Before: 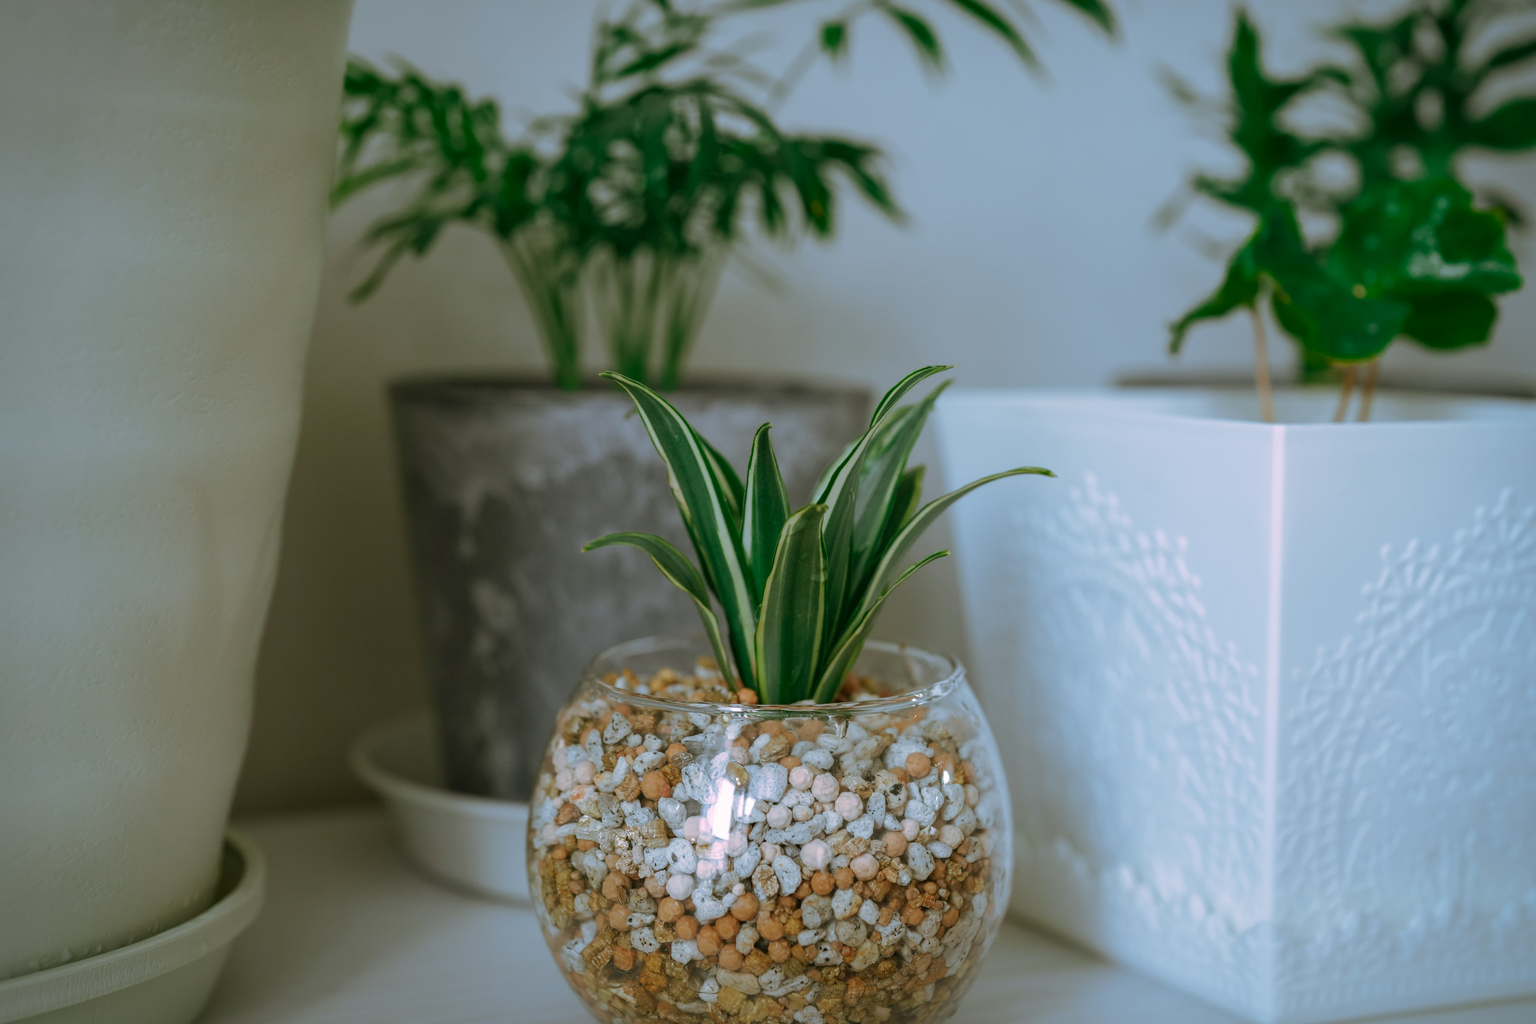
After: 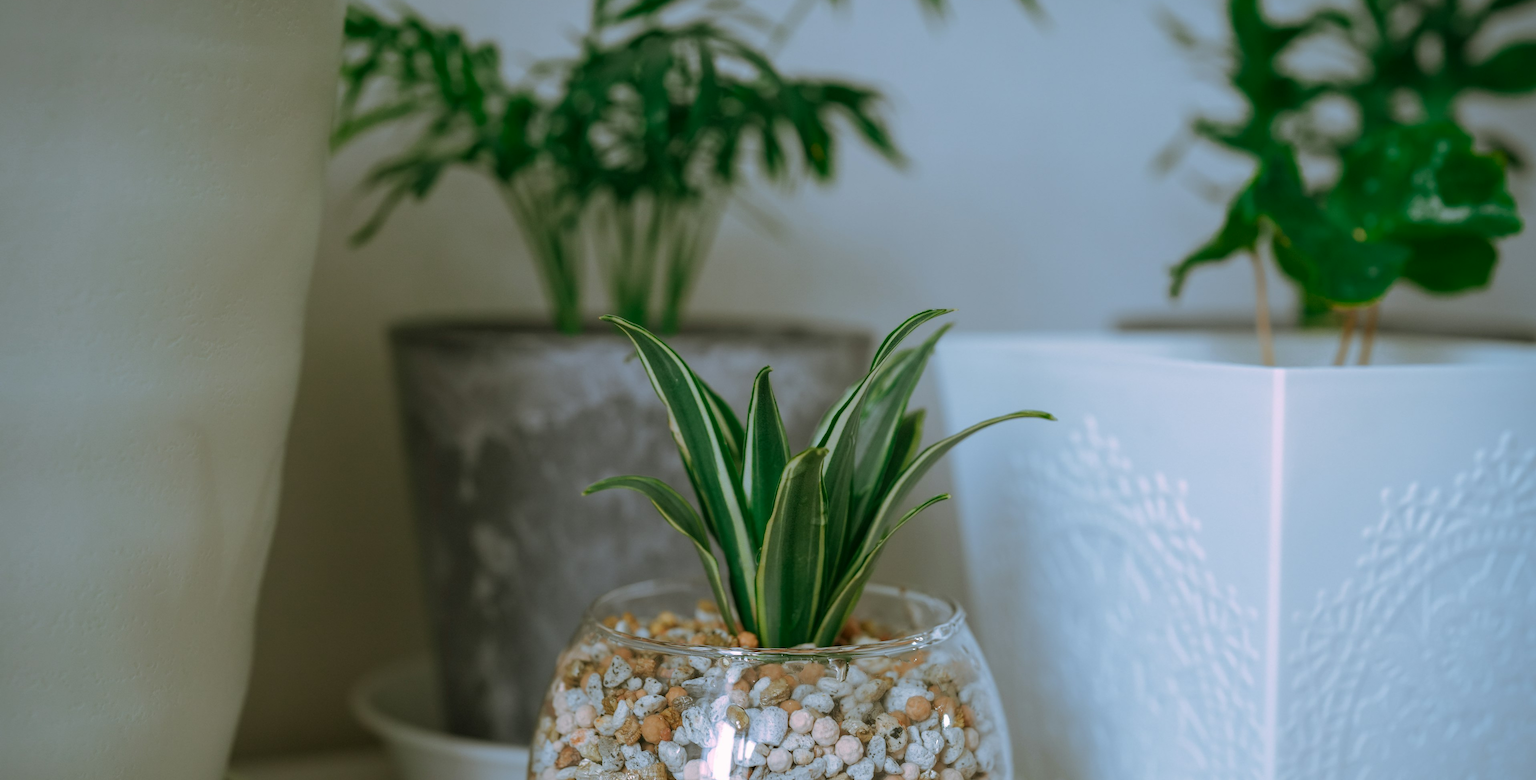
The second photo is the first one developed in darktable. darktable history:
crop: top 5.575%, bottom 18.177%
